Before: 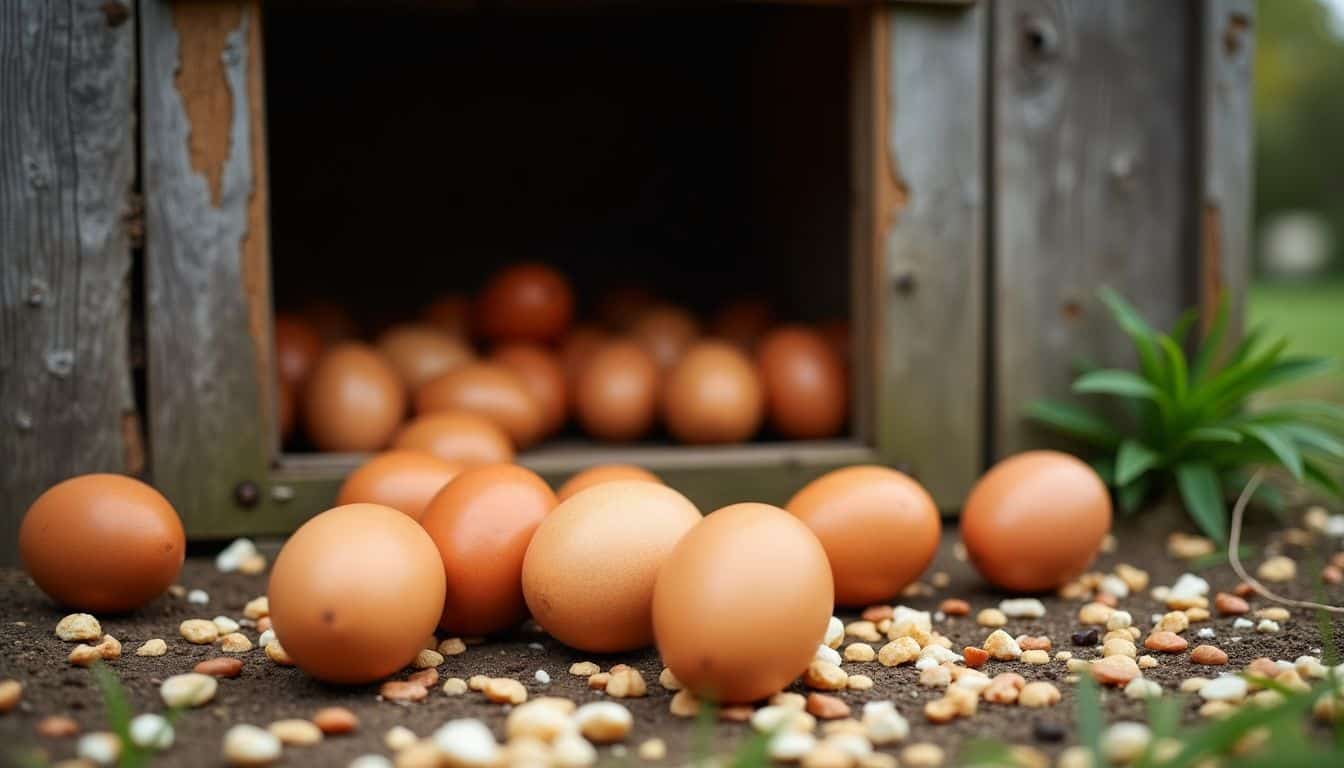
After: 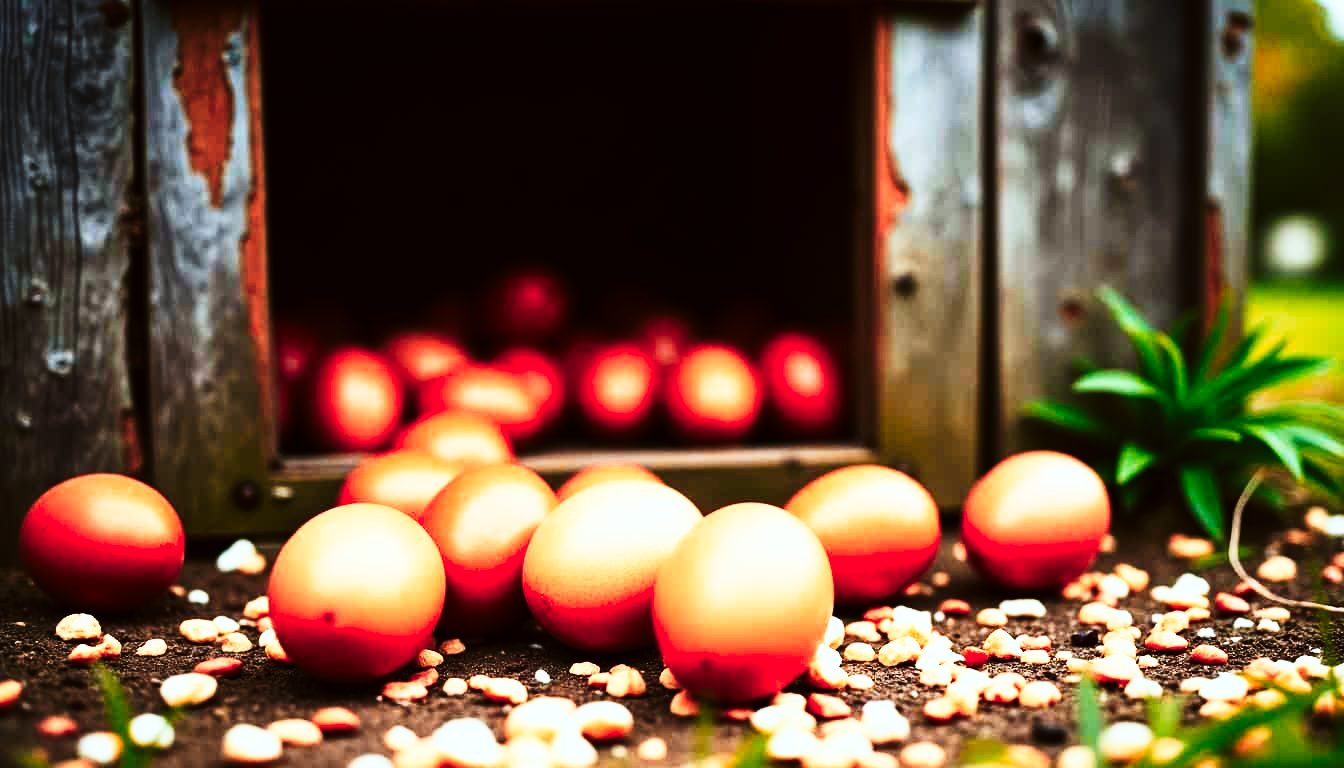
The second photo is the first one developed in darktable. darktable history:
color correction: highlights a* -2.86, highlights b* -2.71, shadows a* 1.99, shadows b* 2.84
contrast brightness saturation: contrast 0.229, brightness 0.095, saturation 0.292
tone curve: curves: ch0 [(0, 0) (0.003, 0.003) (0.011, 0.006) (0.025, 0.01) (0.044, 0.016) (0.069, 0.02) (0.1, 0.025) (0.136, 0.034) (0.177, 0.051) (0.224, 0.08) (0.277, 0.131) (0.335, 0.209) (0.399, 0.328) (0.468, 0.47) (0.543, 0.629) (0.623, 0.788) (0.709, 0.903) (0.801, 0.965) (0.898, 0.989) (1, 1)], preserve colors none
color zones: curves: ch1 [(0, 0.469) (0.072, 0.457) (0.243, 0.494) (0.429, 0.5) (0.571, 0.5) (0.714, 0.5) (0.857, 0.5) (1, 0.469)]; ch2 [(0, 0.499) (0.143, 0.467) (0.242, 0.436) (0.429, 0.493) (0.571, 0.5) (0.714, 0.5) (0.857, 0.5) (1, 0.499)], mix 38.28%
